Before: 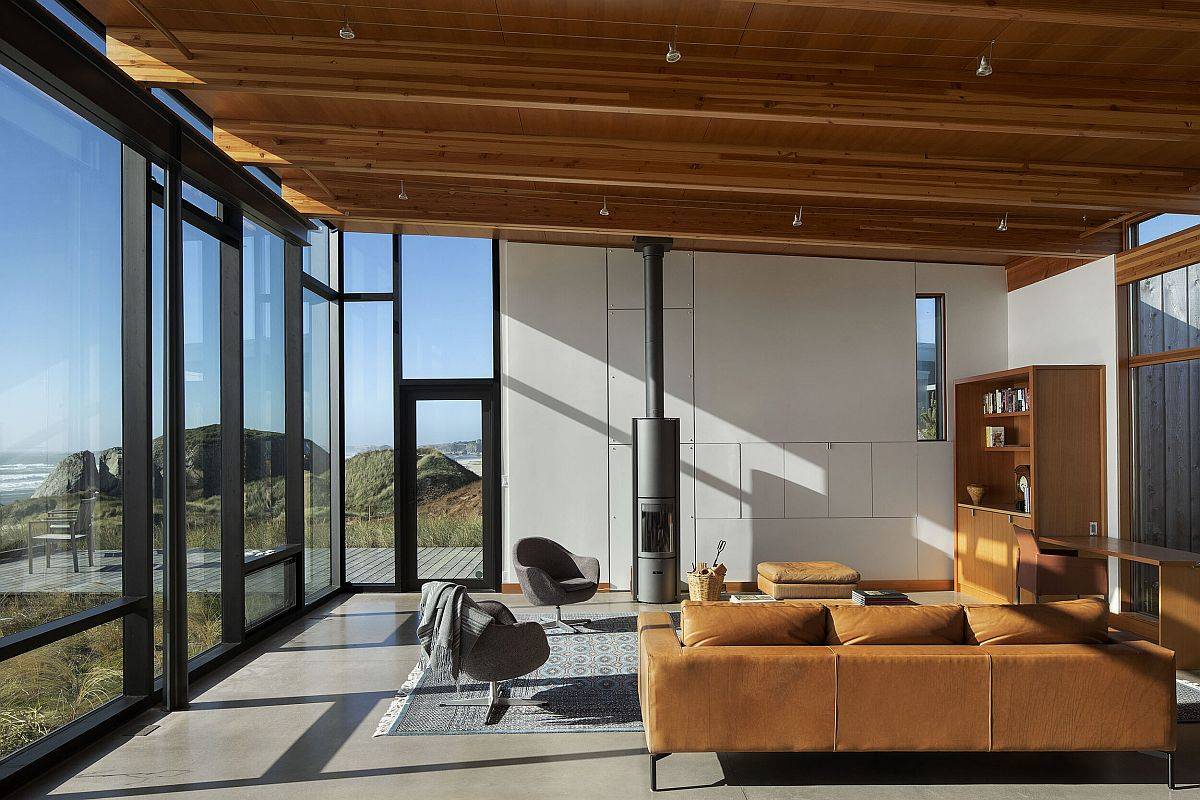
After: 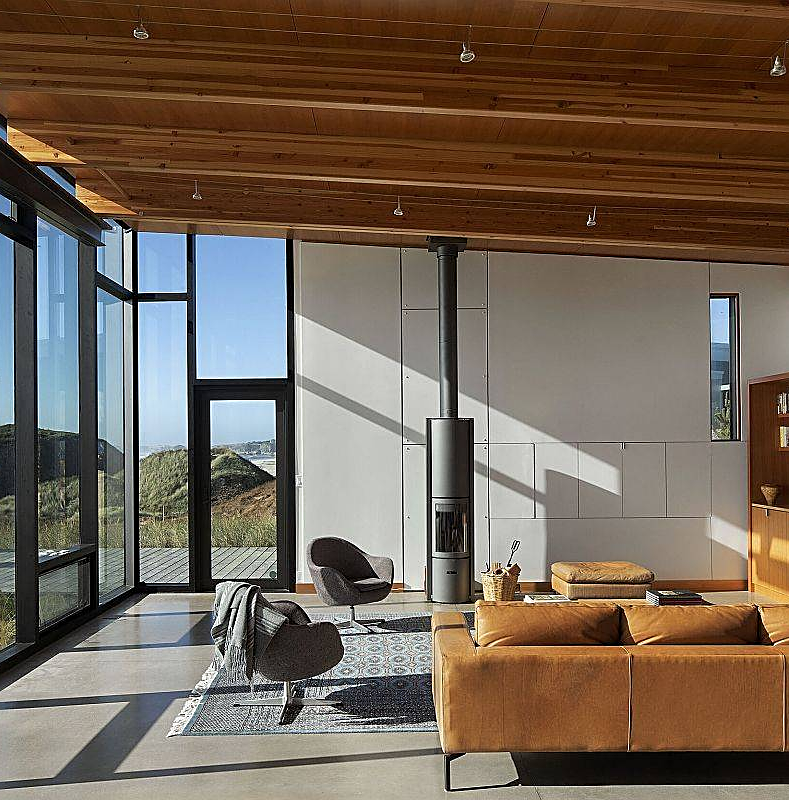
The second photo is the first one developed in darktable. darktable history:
exposure: compensate highlight preservation false
crop: left 17.22%, right 16.955%
sharpen: on, module defaults
